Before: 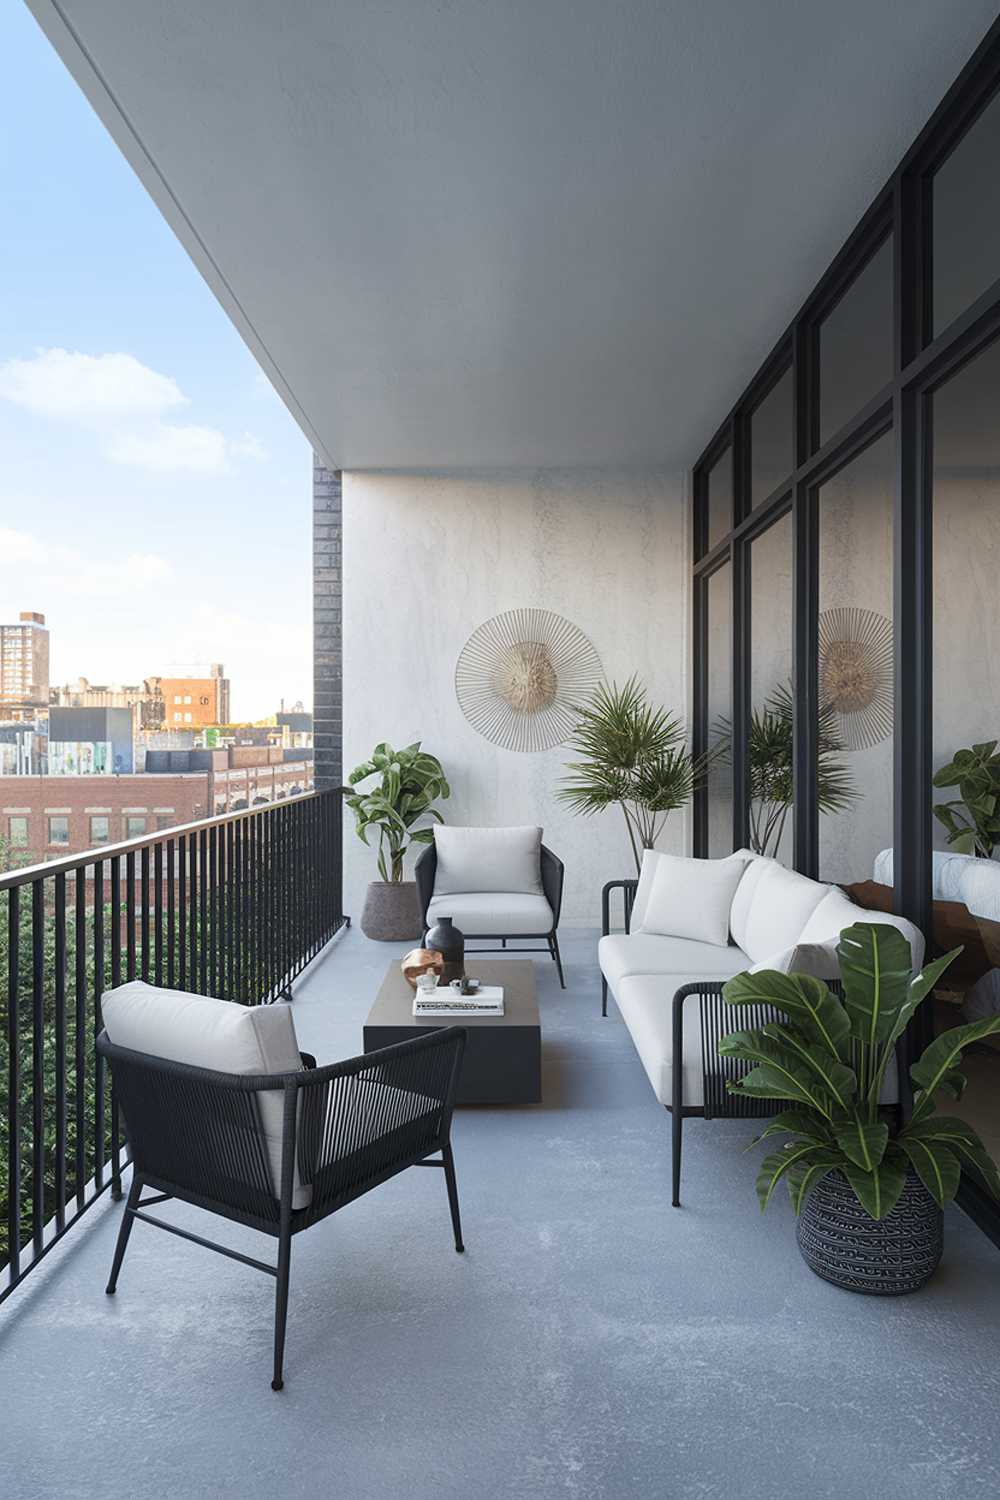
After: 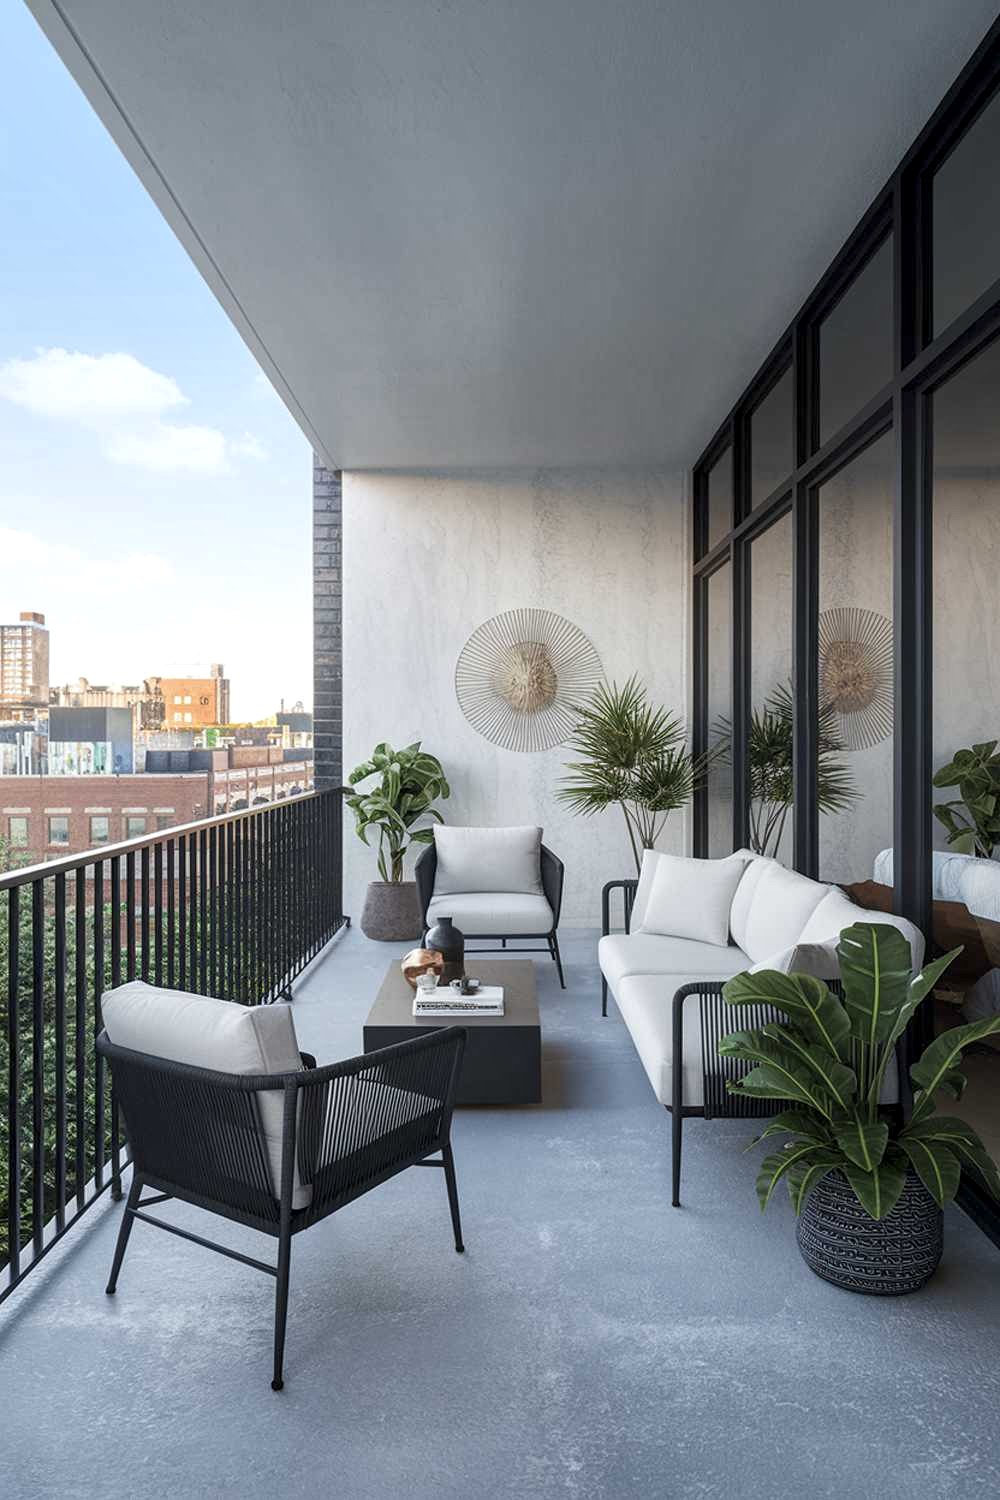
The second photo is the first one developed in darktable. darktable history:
tone equalizer: on, module defaults
local contrast: detail 130%
